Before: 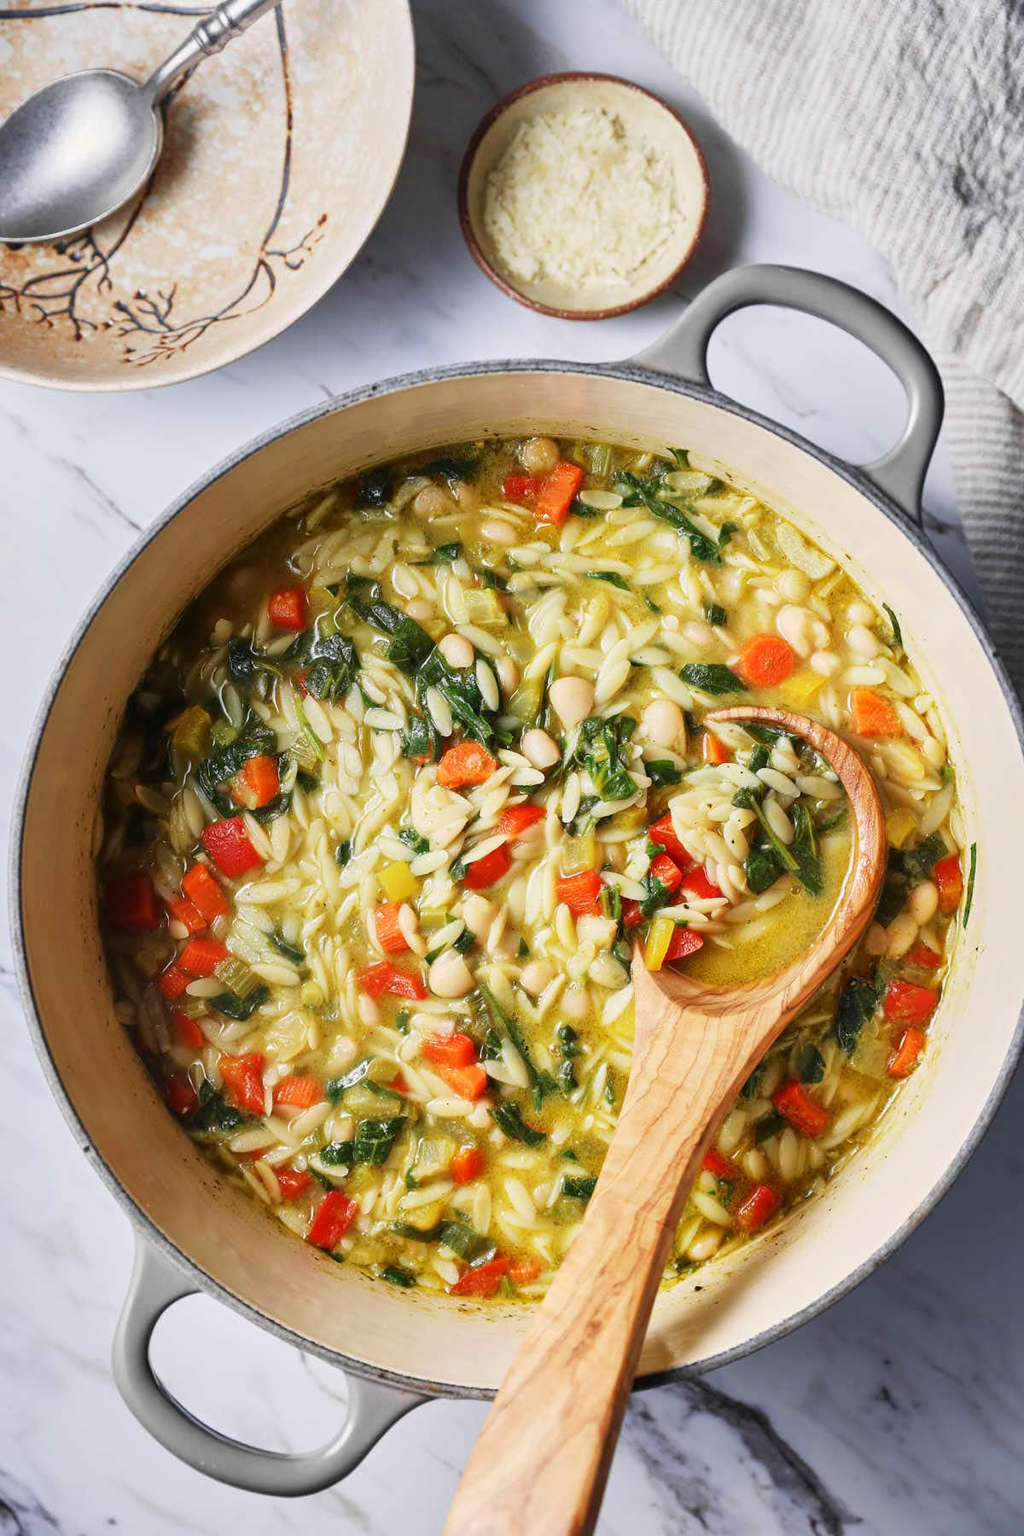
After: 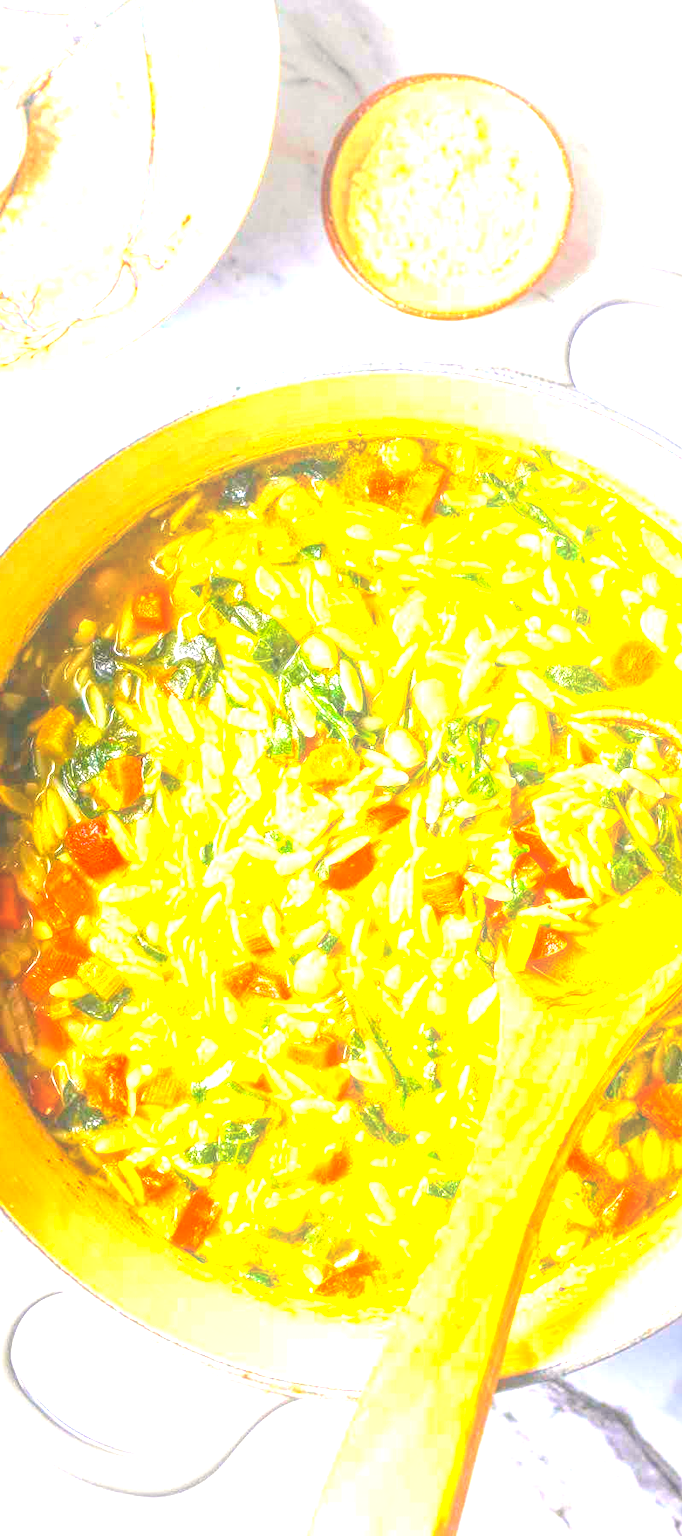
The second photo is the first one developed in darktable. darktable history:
exposure: exposure 2.012 EV, compensate highlight preservation false
color calibration: output R [1.063, -0.012, -0.003, 0], output G [0, 1.022, 0.021, 0], output B [-0.079, 0.047, 1, 0], illuminant same as pipeline (D50), adaptation XYZ, x 0.346, y 0.357, temperature 5006.75 K
crop and rotate: left 13.339%, right 20.065%
local contrast: highlights 73%, shadows 10%, midtone range 0.194
color balance rgb: shadows lift › chroma 1.323%, shadows lift › hue 260.93°, perceptual saturation grading › global saturation 19.535%, global vibrance 50.195%
